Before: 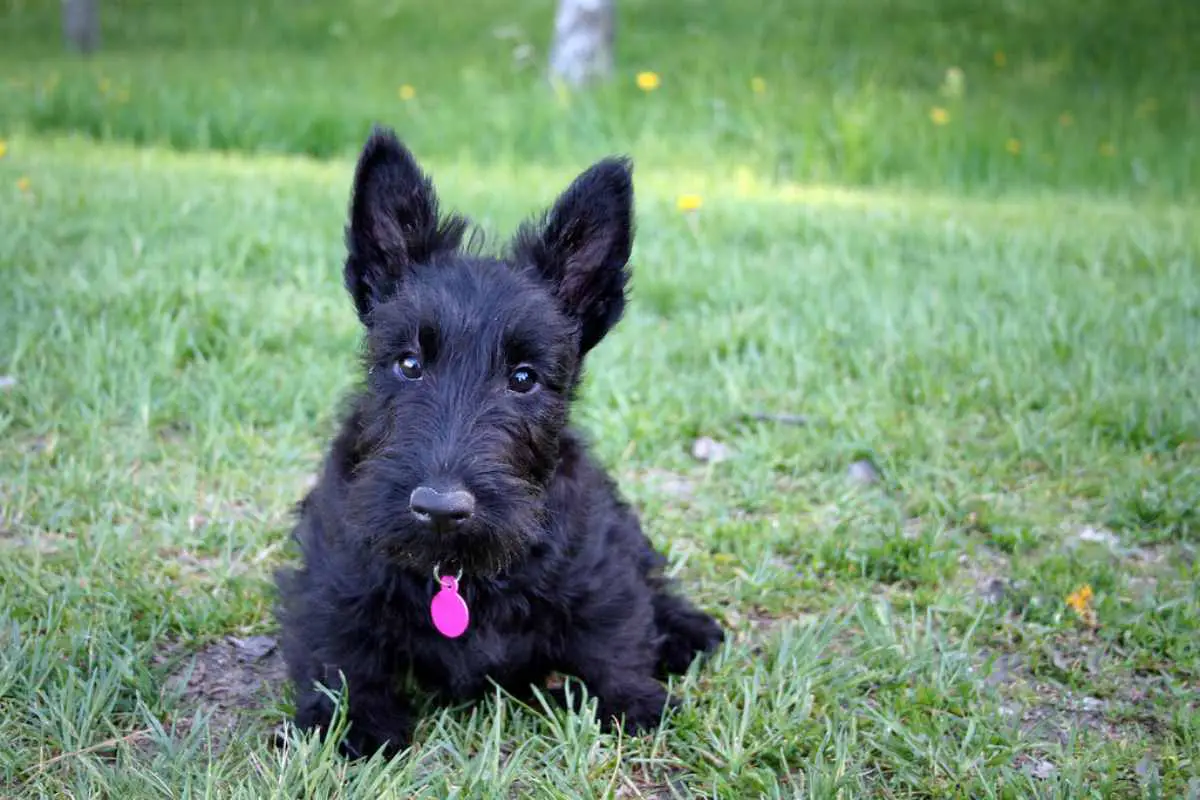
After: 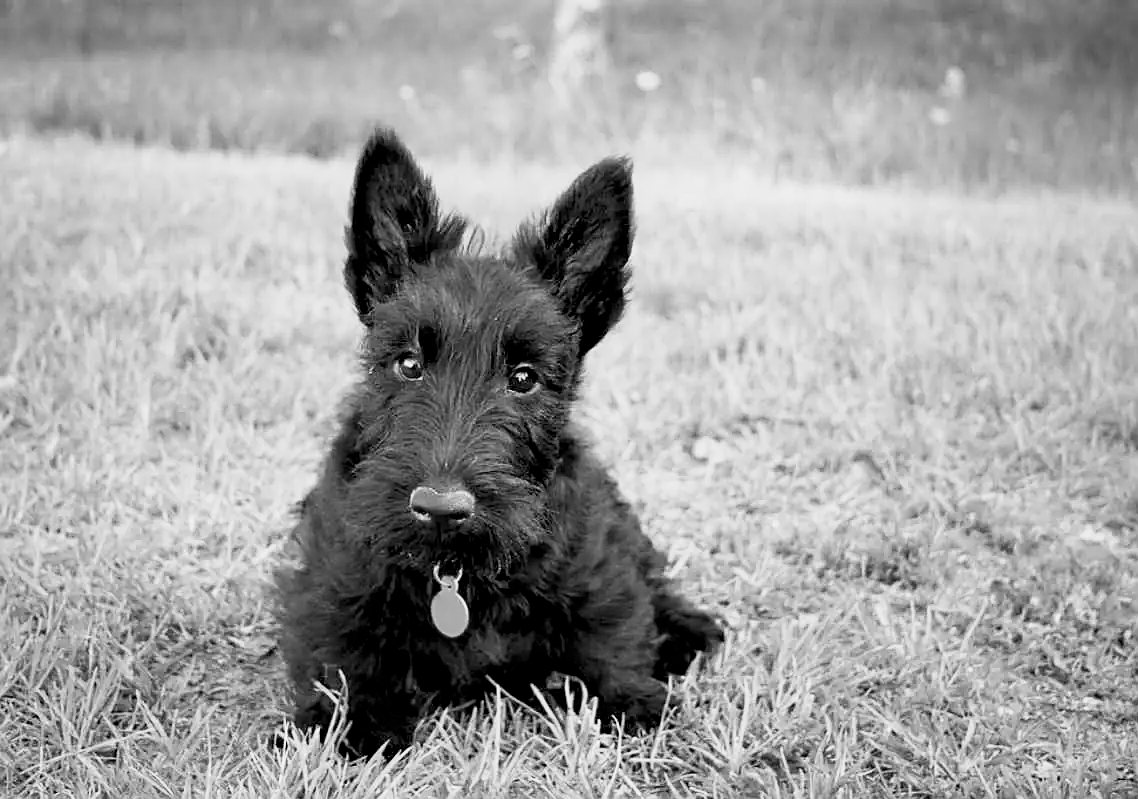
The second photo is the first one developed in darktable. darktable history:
base curve: curves: ch0 [(0, 0) (0.088, 0.125) (0.176, 0.251) (0.354, 0.501) (0.613, 0.749) (1, 0.877)], preserve colors none
crop and rotate: right 5.167%
monochrome: on, module defaults
exposure: black level correction 0.005, exposure 0.014 EV, compensate highlight preservation false
color correction: saturation 0.5
sharpen: on, module defaults
